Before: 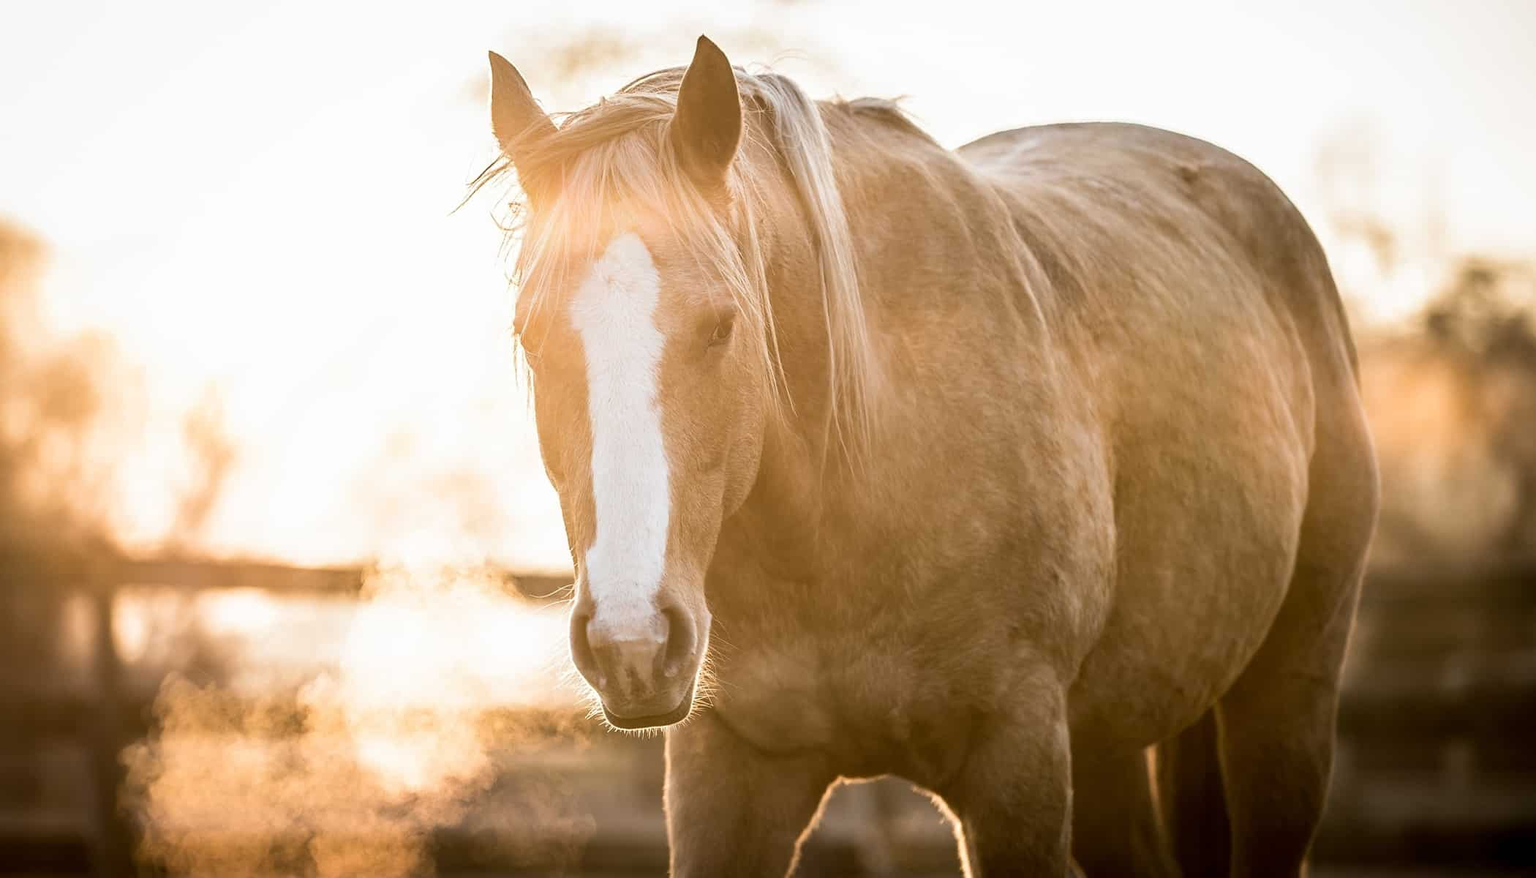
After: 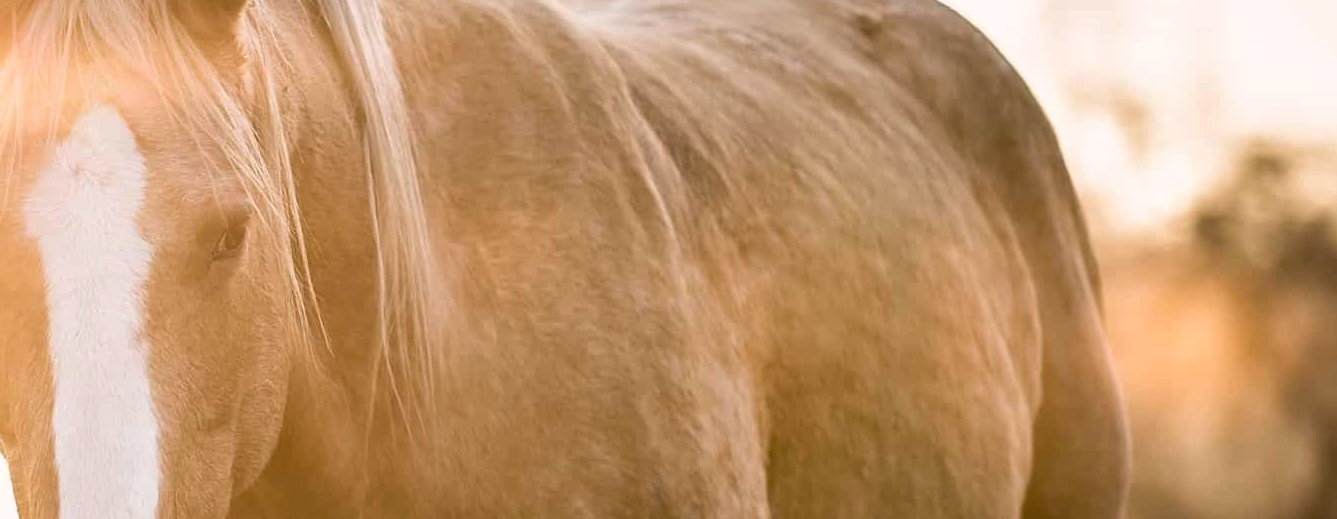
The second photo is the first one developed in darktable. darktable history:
color balance rgb: highlights gain › chroma 0.934%, highlights gain › hue 28.55°, perceptual saturation grading › global saturation 1.837%, perceptual saturation grading › highlights -1.769%, perceptual saturation grading › mid-tones 3.976%, perceptual saturation grading › shadows 6.844%
crop: left 36.026%, top 17.784%, right 0.303%, bottom 38.892%
